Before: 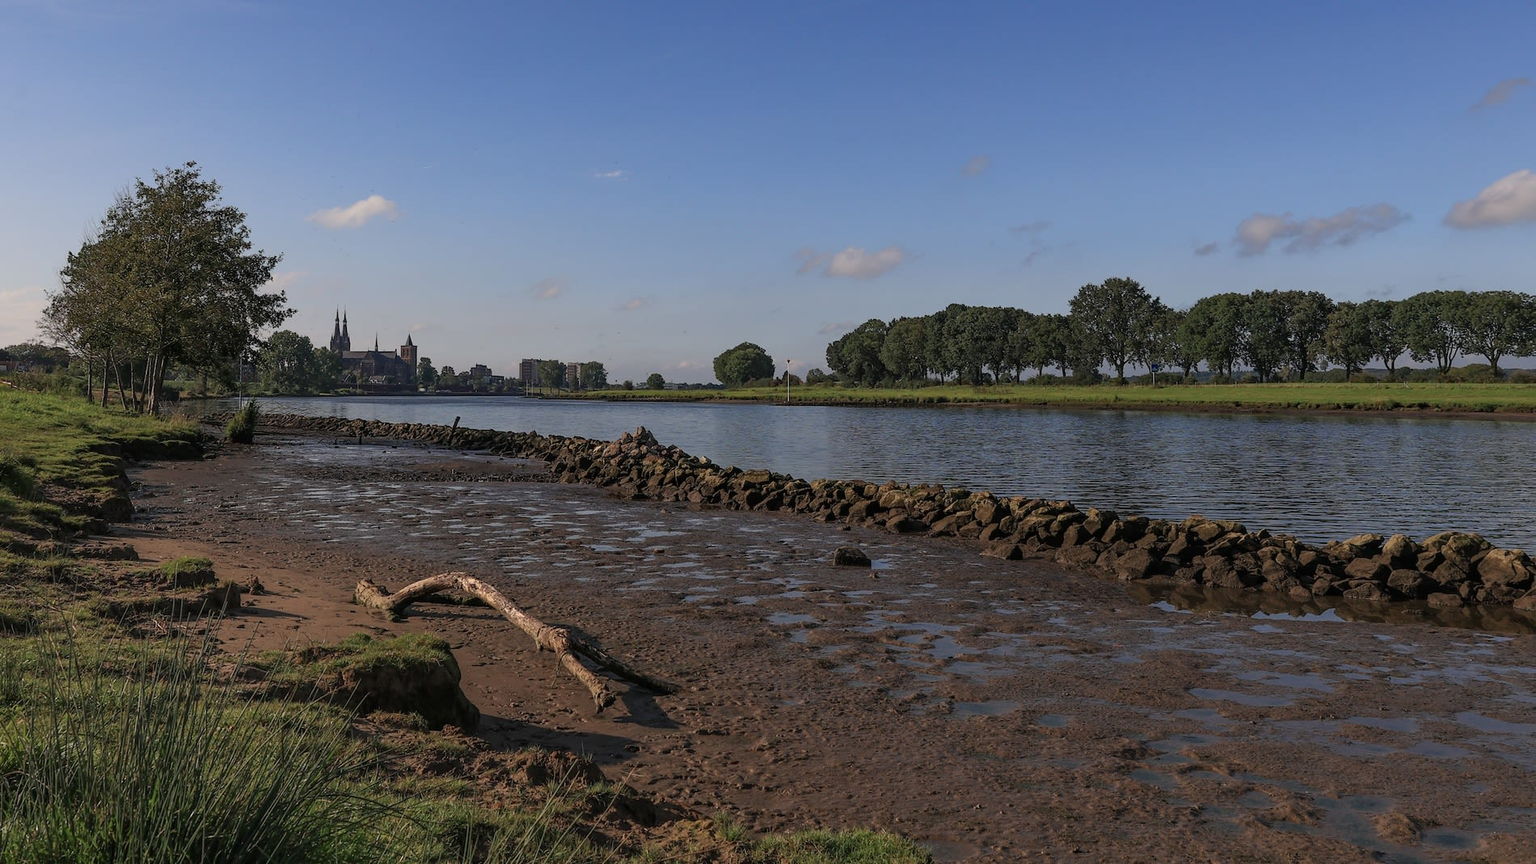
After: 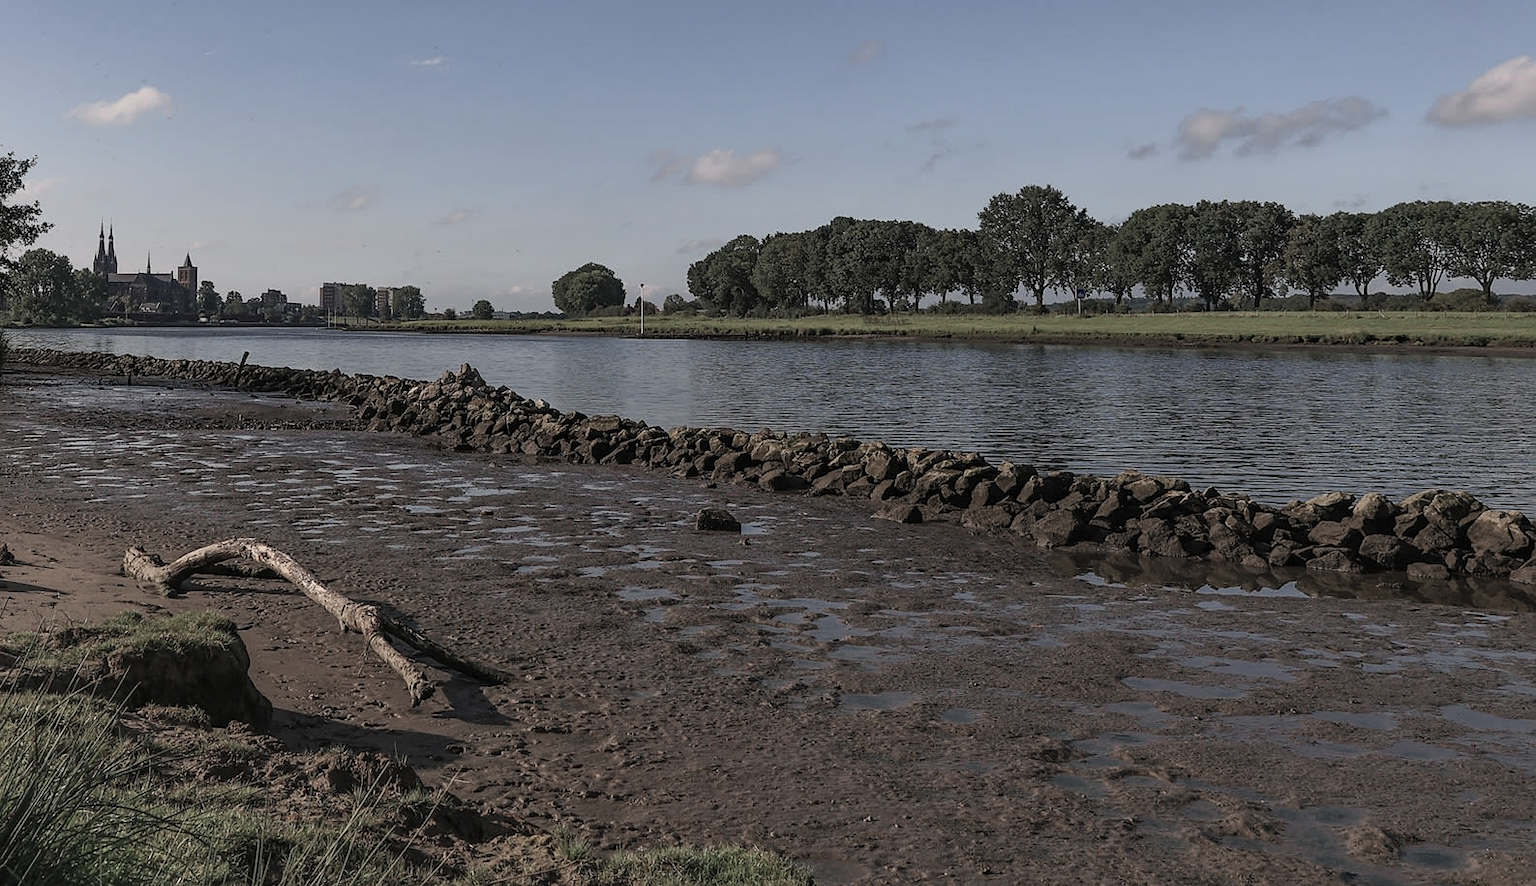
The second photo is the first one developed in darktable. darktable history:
shadows and highlights: shadows 22.46, highlights -48.67, soften with gaussian
exposure: exposure -0.313 EV, compensate exposure bias true, compensate highlight preservation false
crop: left 16.461%, top 14.234%
contrast brightness saturation: contrast 0.196, brightness 0.166, saturation 0.215
sharpen: radius 1.324, amount 0.293, threshold 0.184
color zones: curves: ch0 [(0, 0.6) (0.129, 0.508) (0.193, 0.483) (0.429, 0.5) (0.571, 0.5) (0.714, 0.5) (0.857, 0.5) (1, 0.6)]; ch1 [(0, 0.481) (0.112, 0.245) (0.213, 0.223) (0.429, 0.233) (0.571, 0.231) (0.683, 0.242) (0.857, 0.296) (1, 0.481)]
